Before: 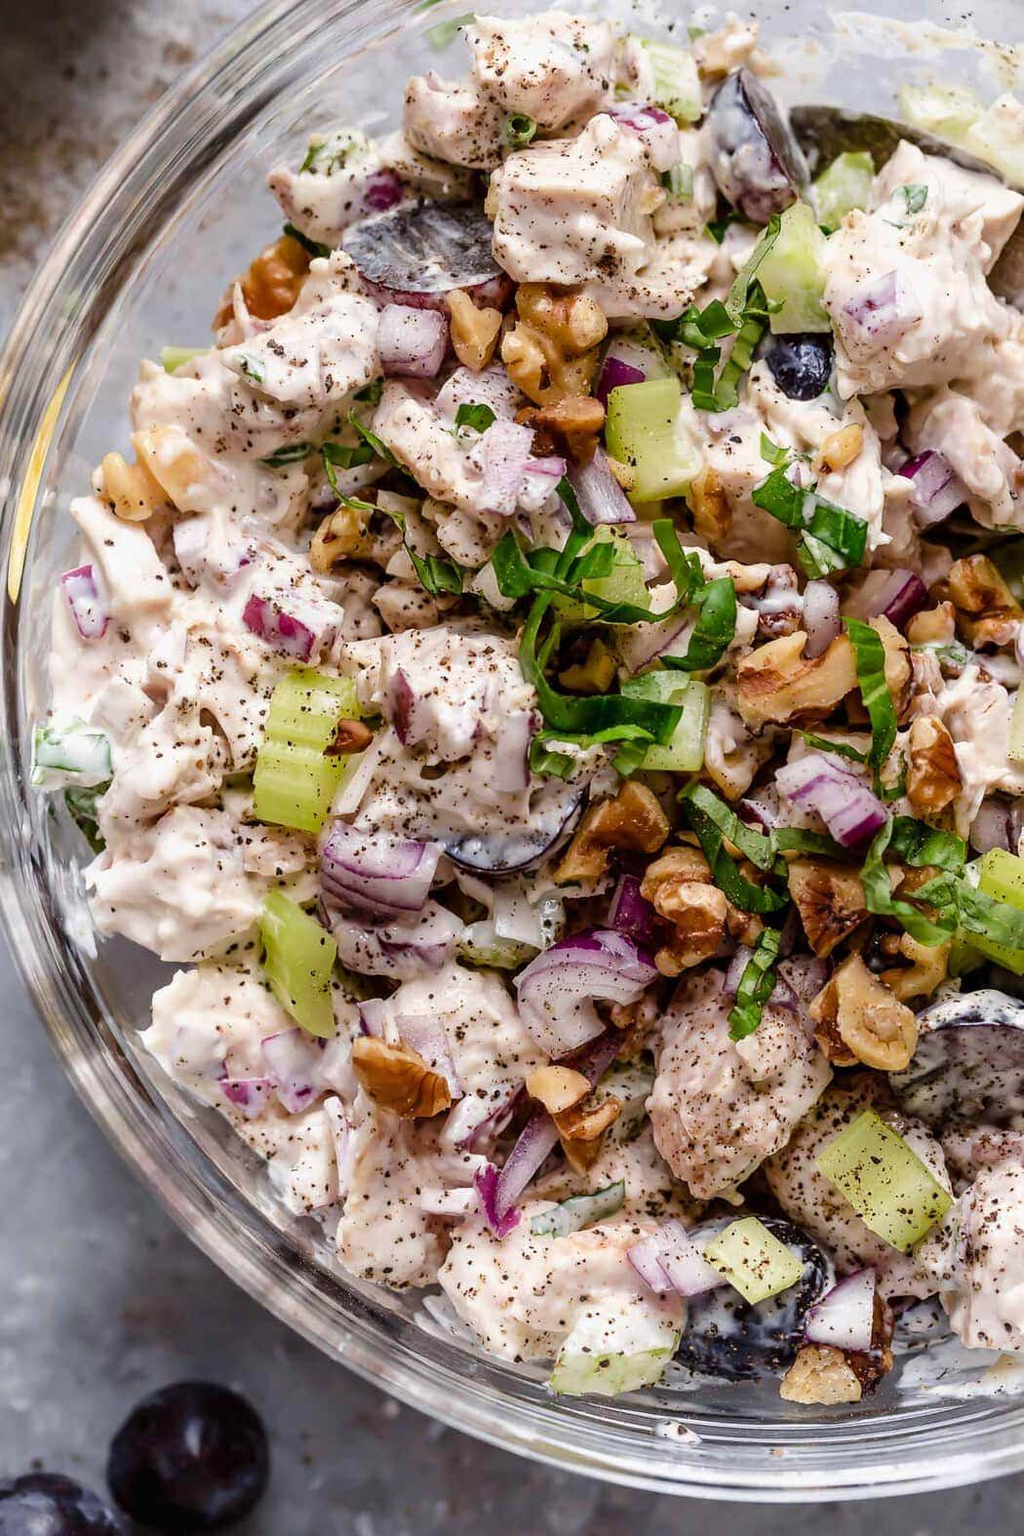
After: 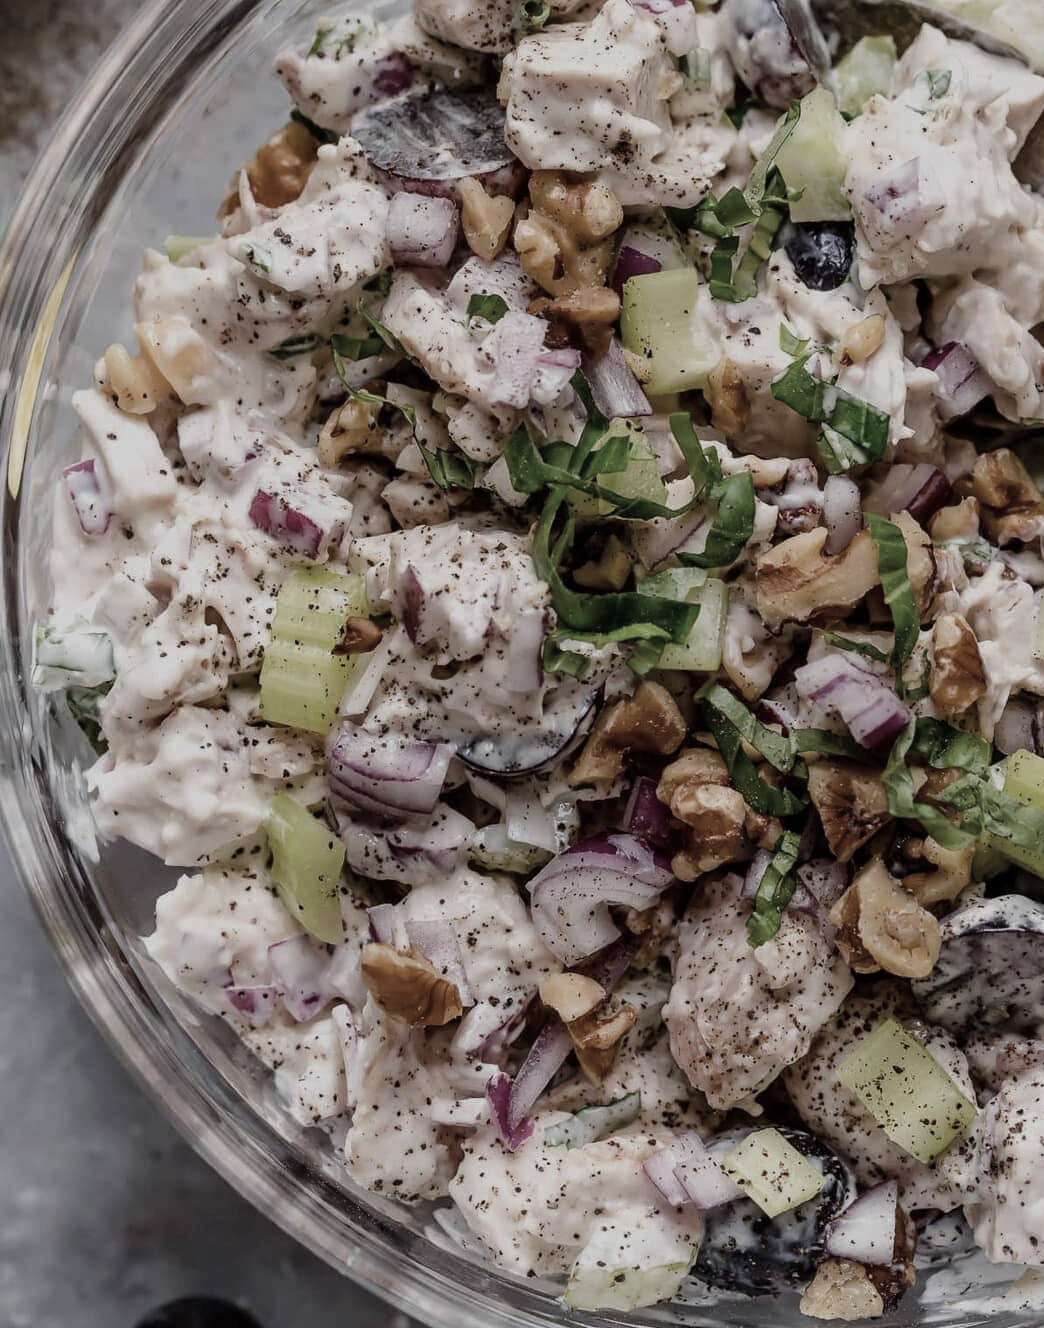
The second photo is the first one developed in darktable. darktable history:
crop: top 7.625%, bottom 8.027%
exposure: exposure -0.582 EV, compensate highlight preservation false
color zones: curves: ch1 [(0, 0.292) (0.001, 0.292) (0.2, 0.264) (0.4, 0.248) (0.6, 0.248) (0.8, 0.264) (0.999, 0.292) (1, 0.292)]
